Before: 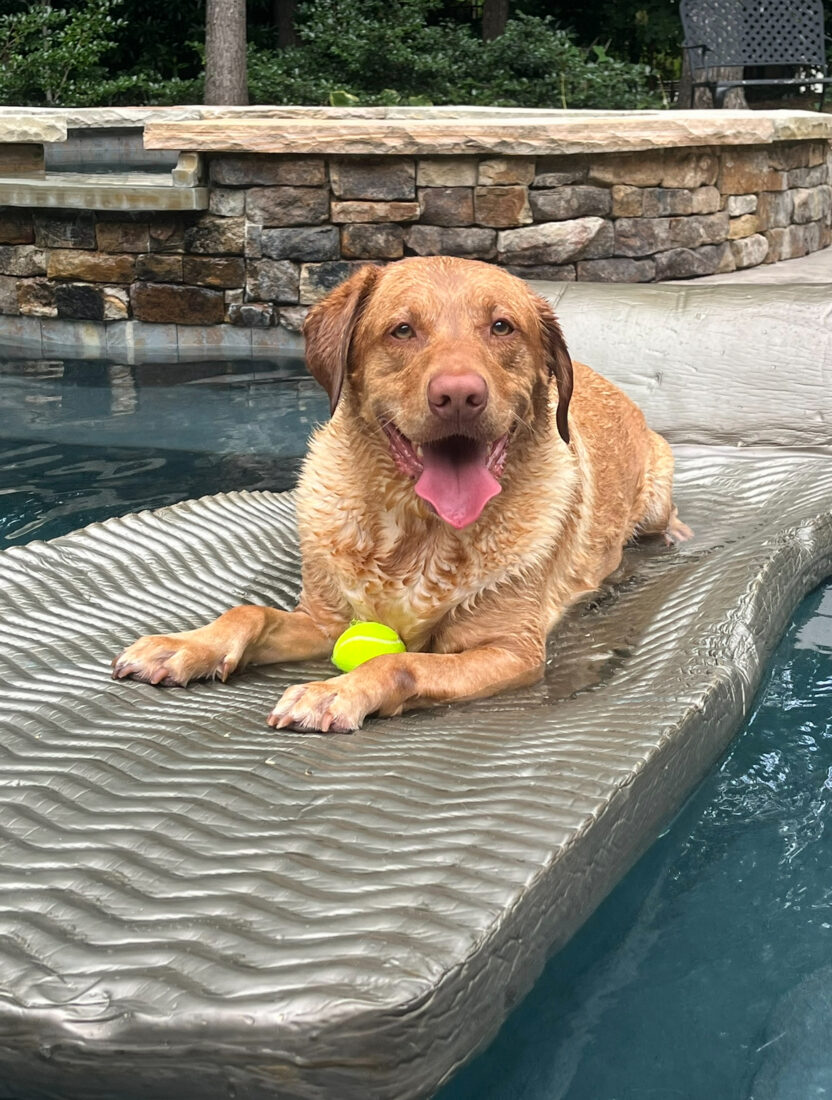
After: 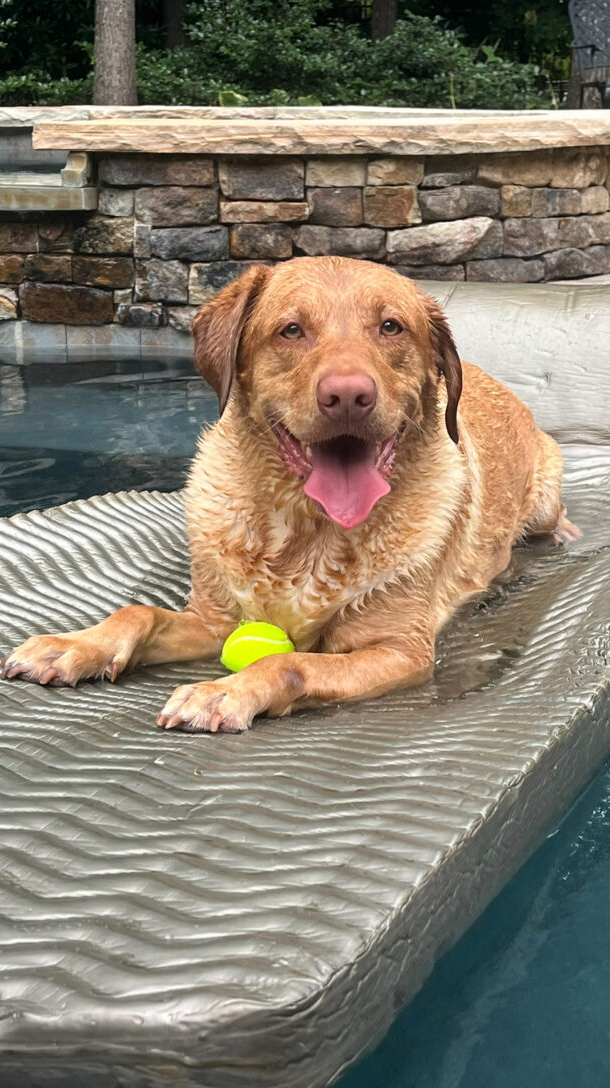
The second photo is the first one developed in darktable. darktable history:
crop: left 13.396%, right 13.248%
